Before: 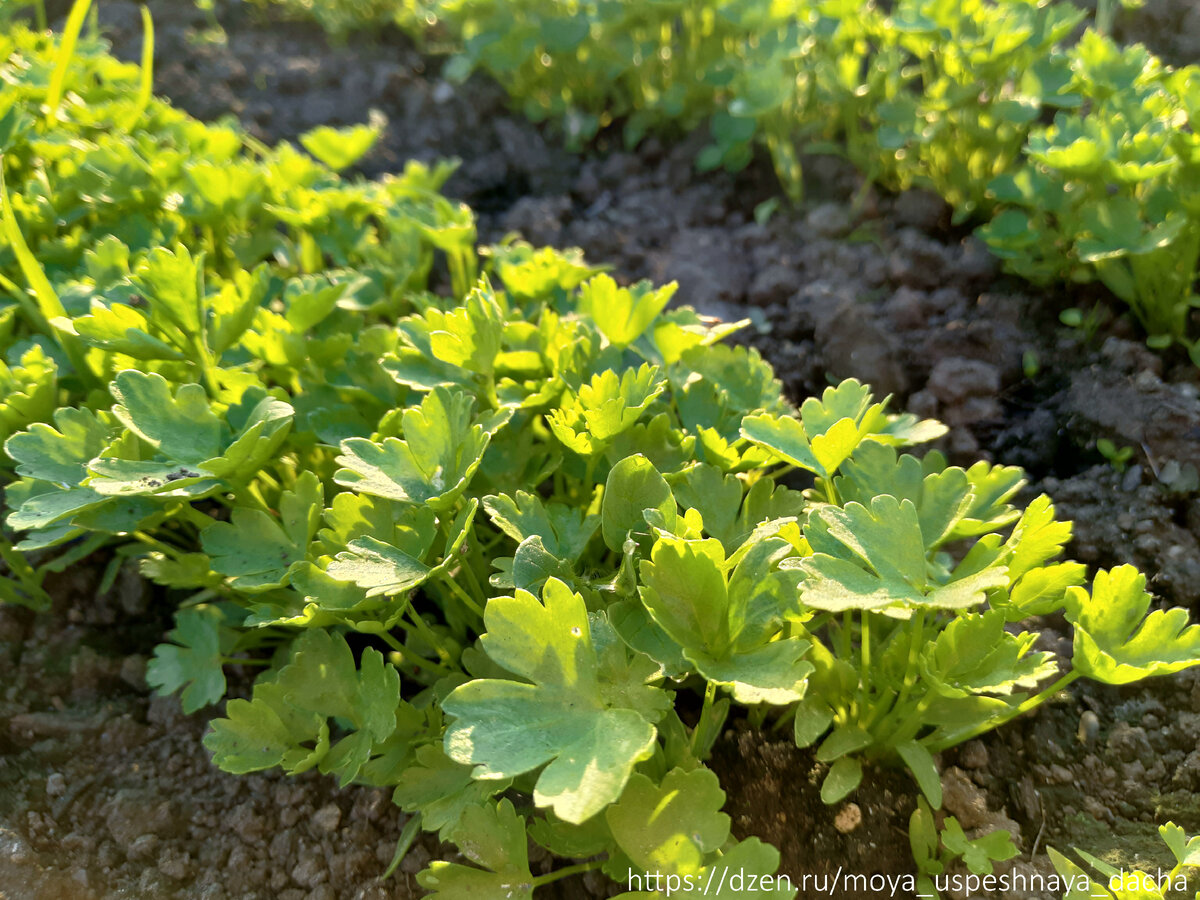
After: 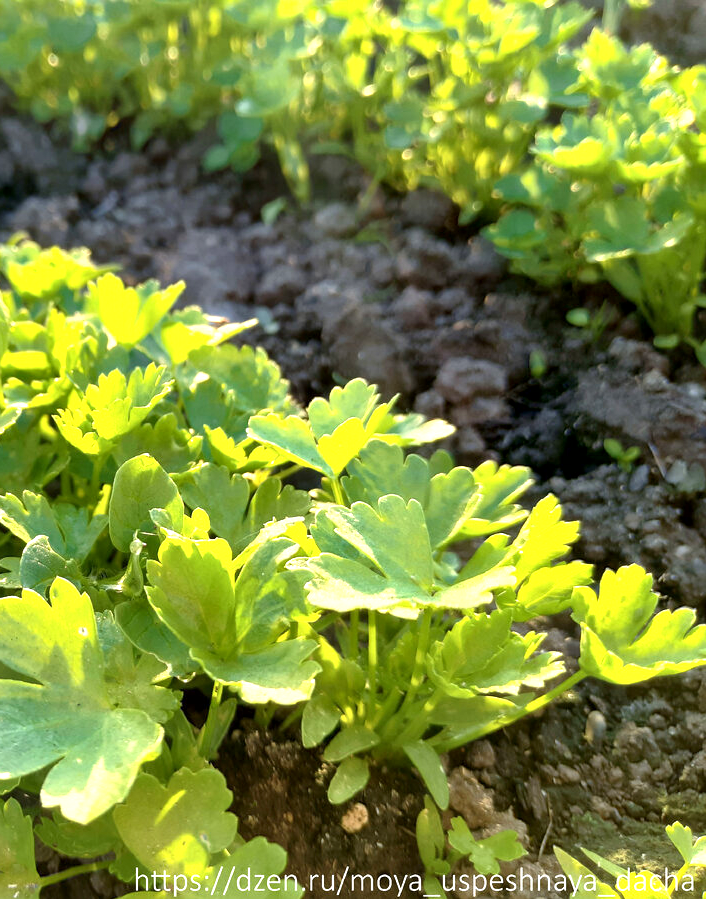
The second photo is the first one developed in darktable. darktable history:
crop: left 41.156%
exposure: exposure 0.648 EV, compensate highlight preservation false
local contrast: mode bilateral grid, contrast 21, coarseness 50, detail 119%, midtone range 0.2
haze removal: strength 0.009, distance 0.251, adaptive false
